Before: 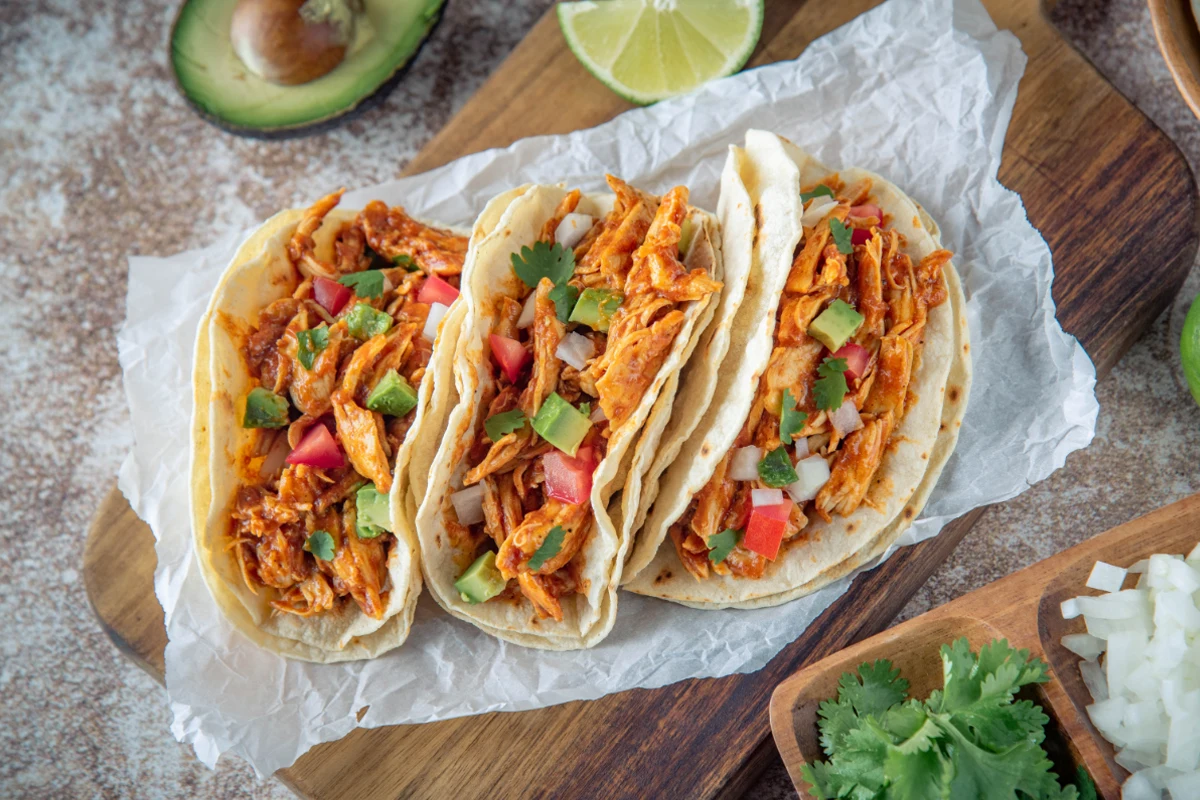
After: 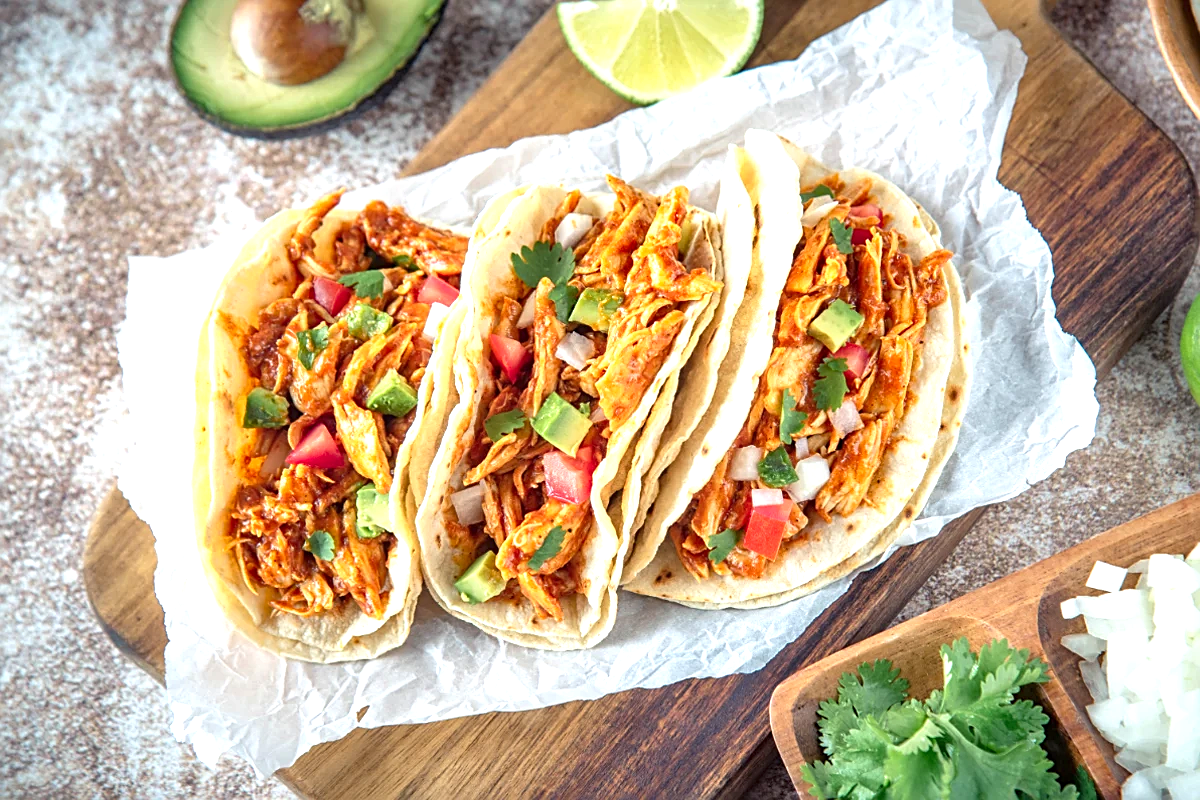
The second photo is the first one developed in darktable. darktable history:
shadows and highlights: shadows 36.45, highlights -27.38, soften with gaussian
sharpen: on, module defaults
exposure: exposure 0.918 EV, compensate exposure bias true, compensate highlight preservation false
